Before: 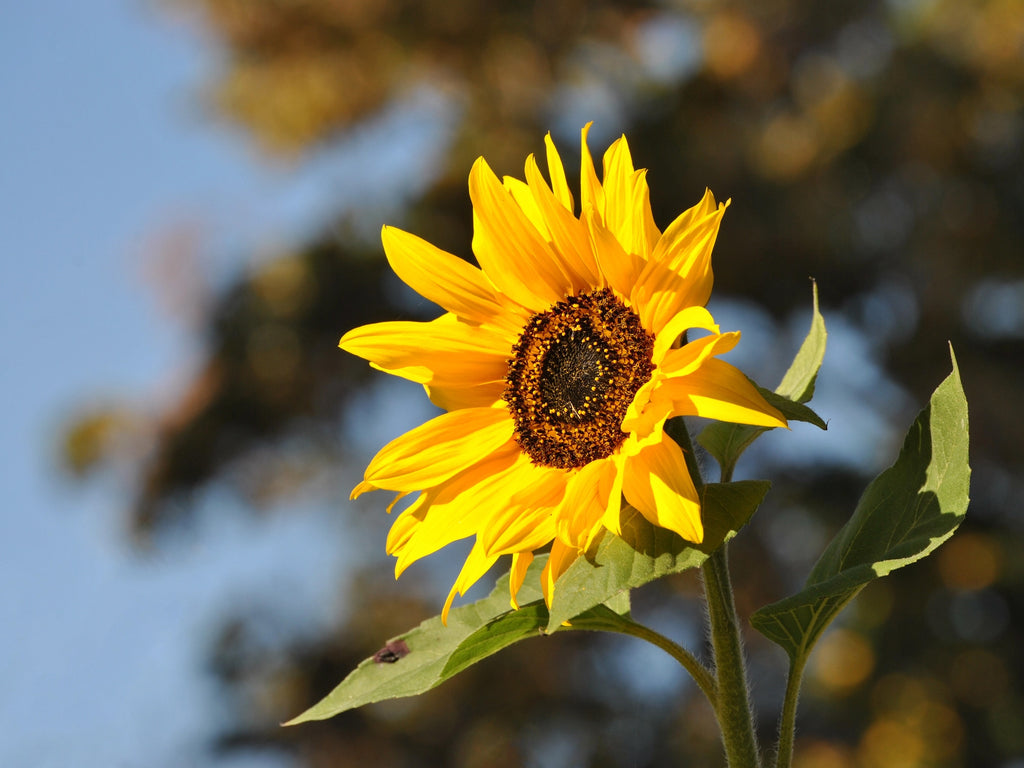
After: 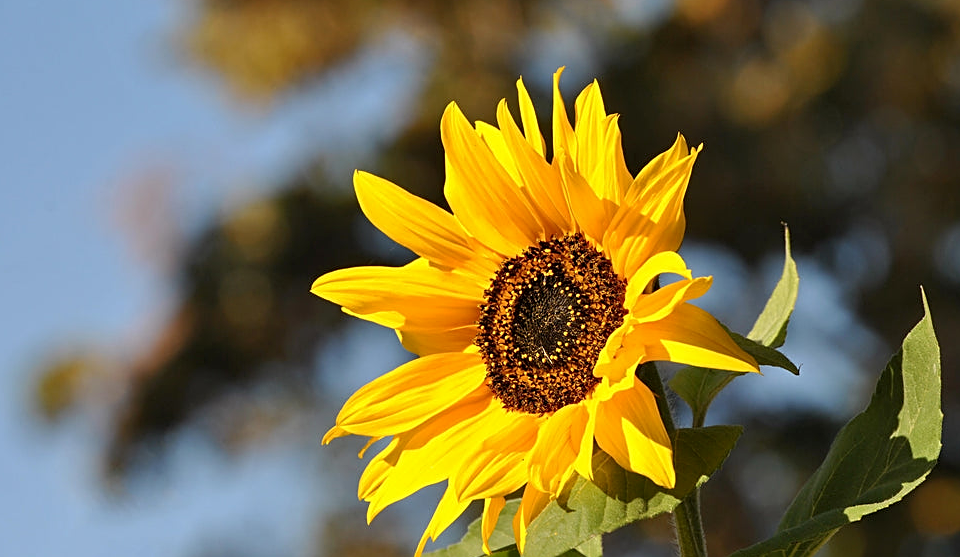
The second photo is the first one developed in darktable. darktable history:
sharpen: on, module defaults
exposure: black level correction 0.001, compensate highlight preservation false
crop: left 2.737%, top 7.287%, right 3.421%, bottom 20.179%
